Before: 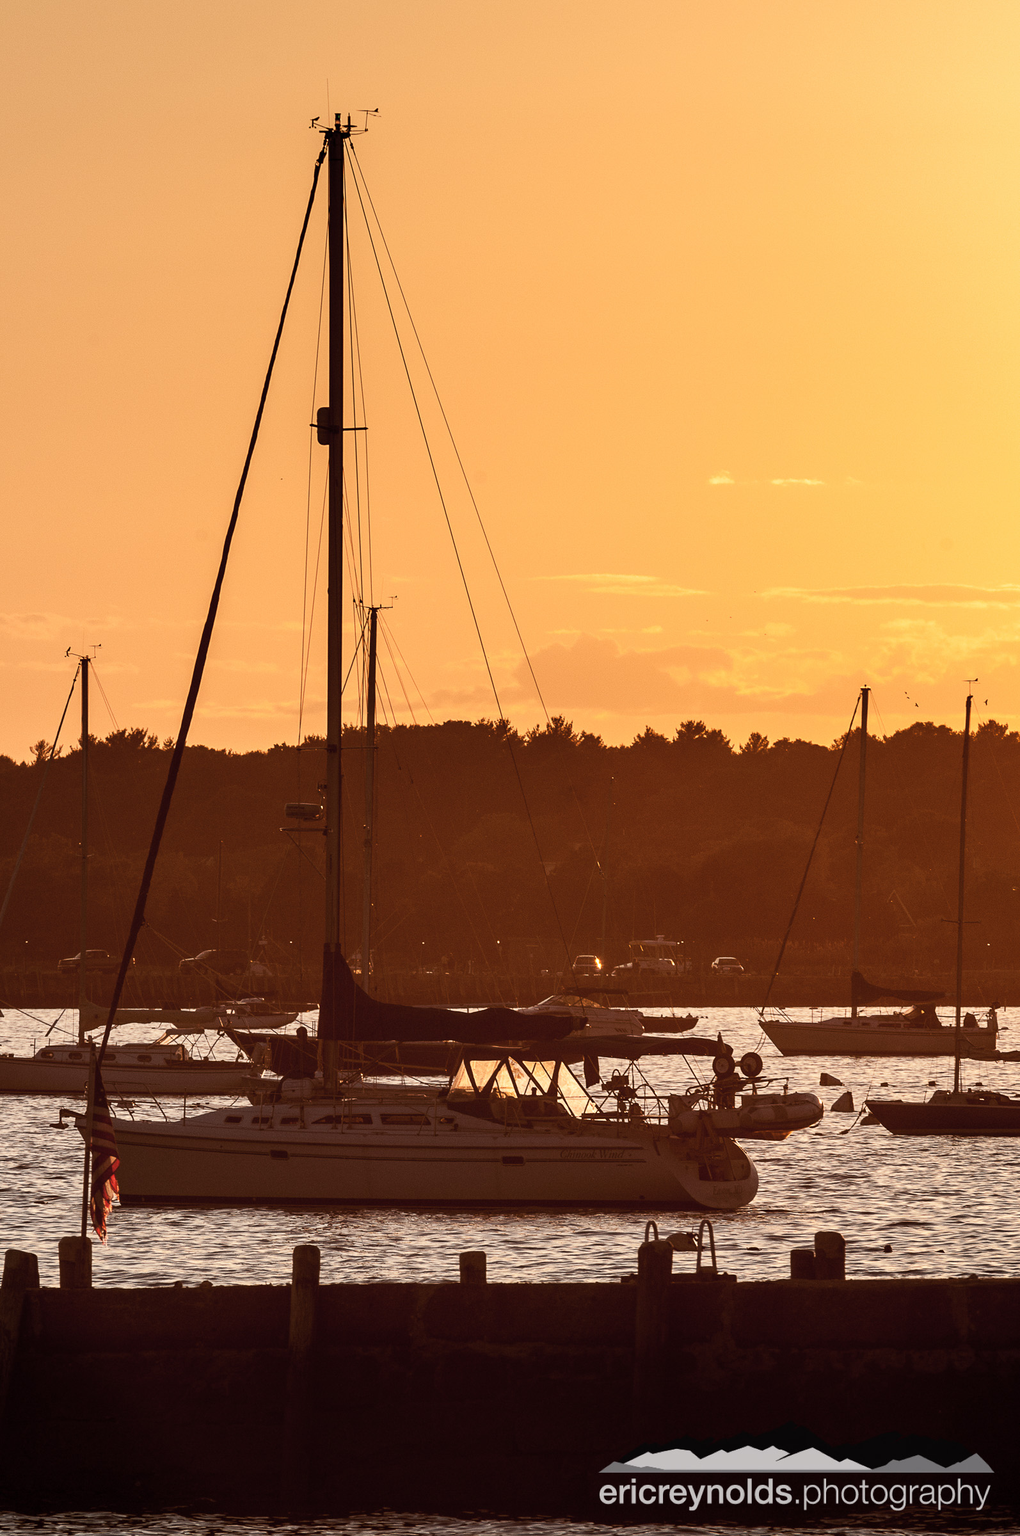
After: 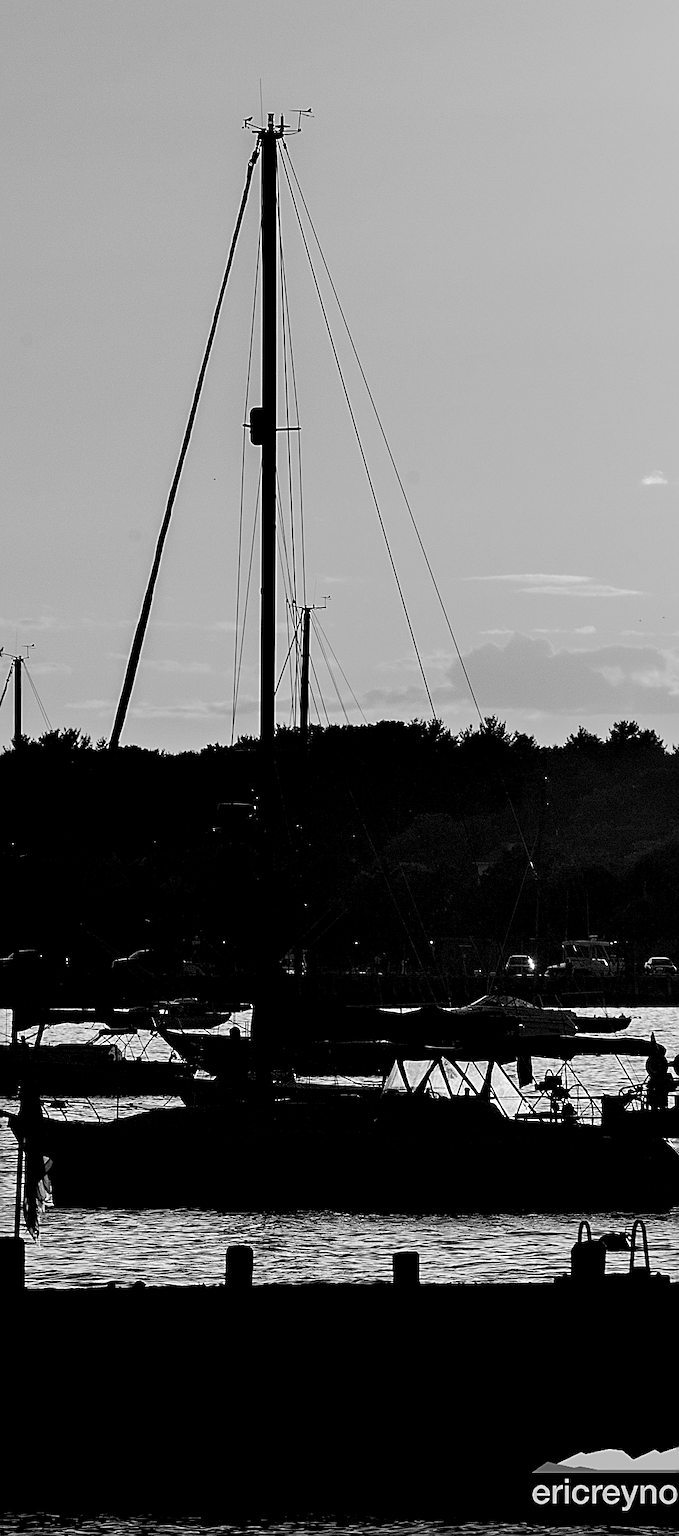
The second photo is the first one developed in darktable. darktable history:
exposure: black level correction 0.056, compensate highlight preservation false
color balance rgb: shadows lift › chroma 2%, shadows lift › hue 217.2°, power › hue 60°, highlights gain › chroma 1%, highlights gain › hue 69.6°, global offset › luminance -0.5%, perceptual saturation grading › global saturation 15%, global vibrance 15%
color balance: output saturation 110%
crop and rotate: left 6.617%, right 26.717%
sharpen: on, module defaults
local contrast: mode bilateral grid, contrast 20, coarseness 50, detail 120%, midtone range 0.2
white balance: red 0.988, blue 1.017
monochrome: a -3.63, b -0.465
